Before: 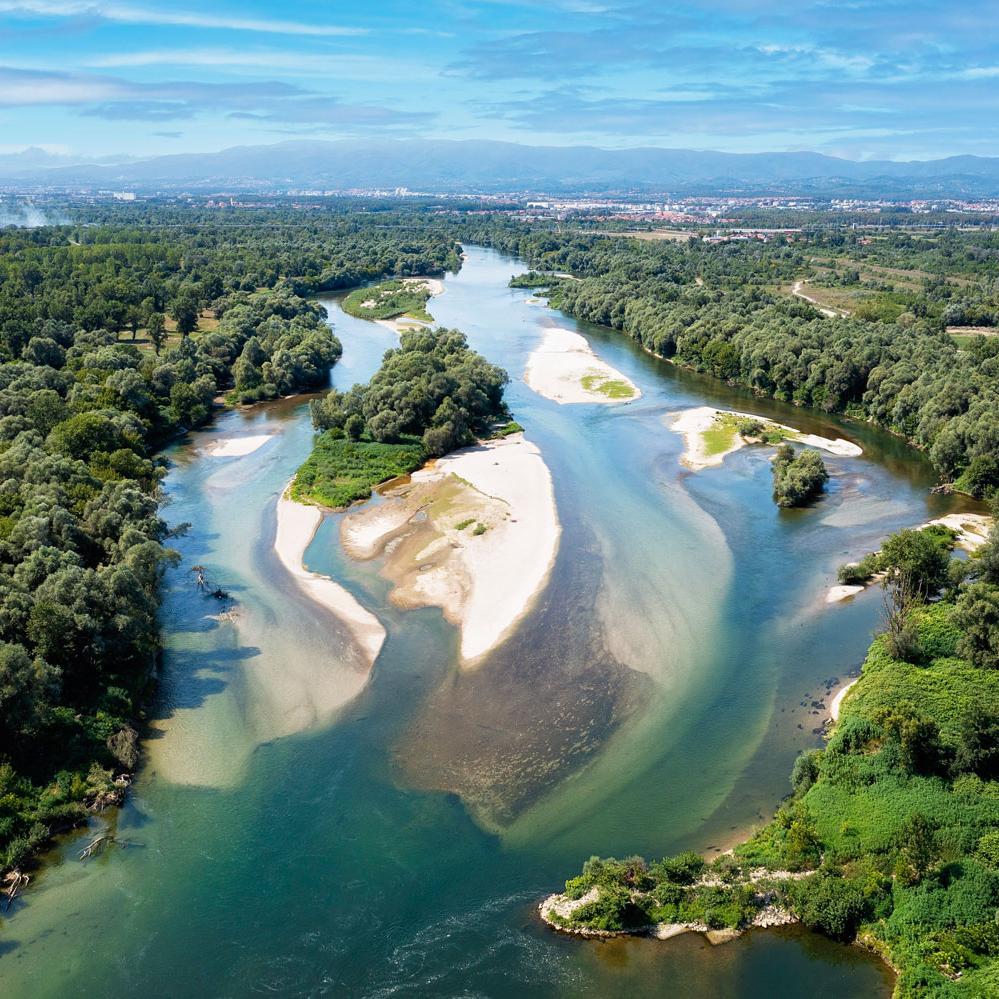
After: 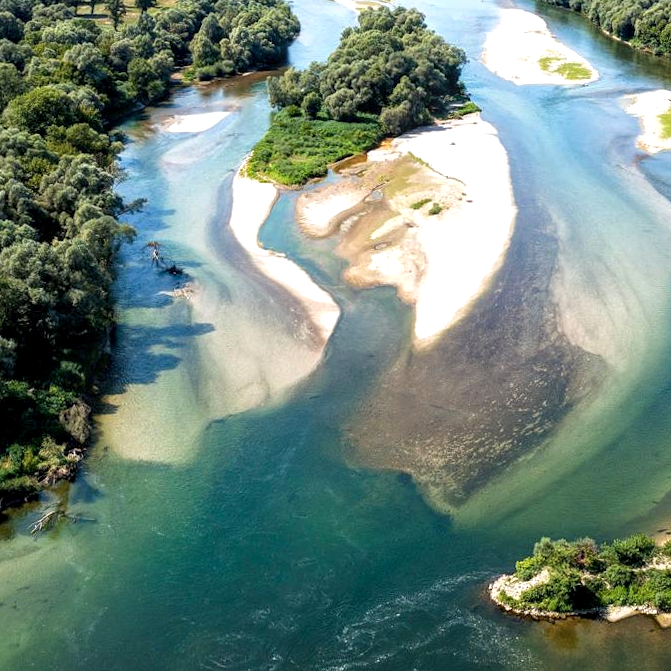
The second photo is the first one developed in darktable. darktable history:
local contrast: detail 130%
white balance: emerald 1
exposure: exposure 0.29 EV, compensate highlight preservation false
crop and rotate: angle -0.82°, left 3.85%, top 31.828%, right 27.992%
